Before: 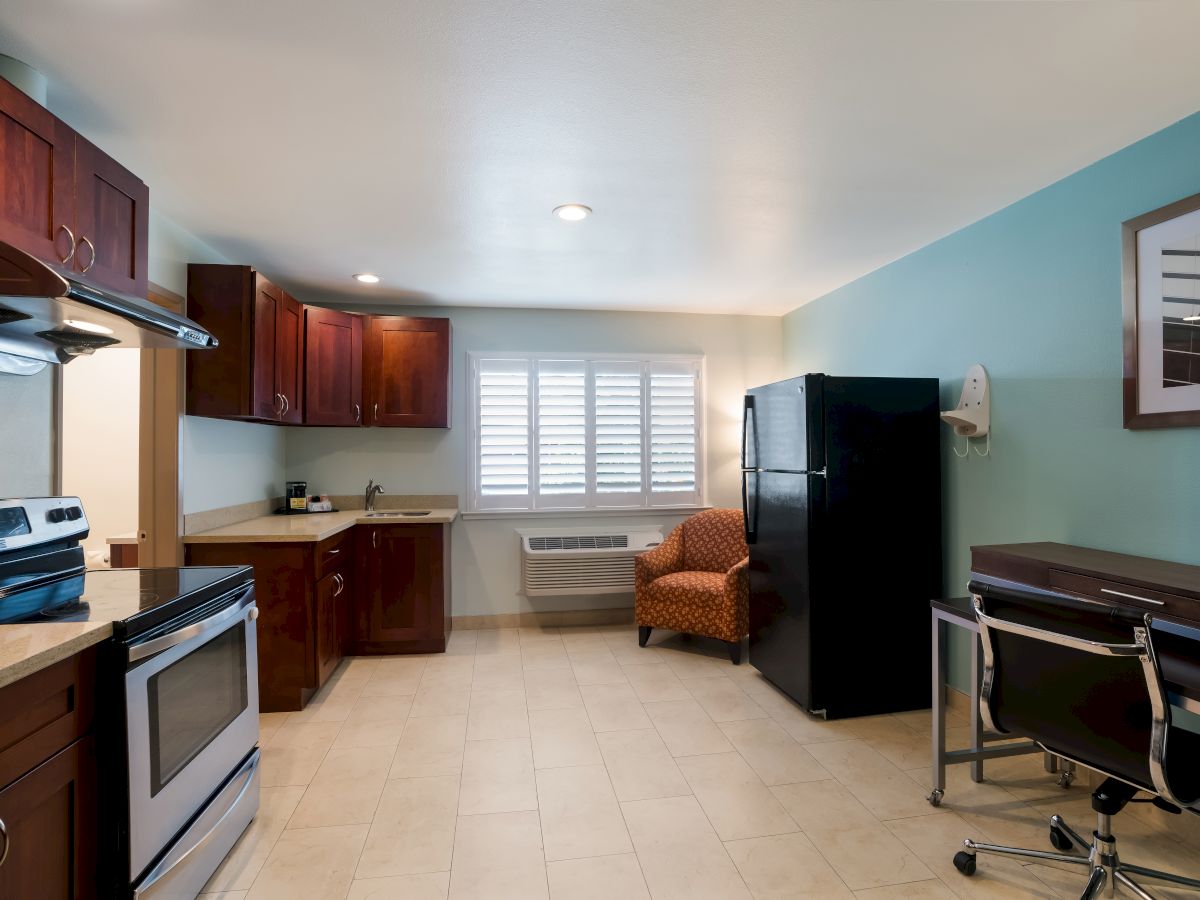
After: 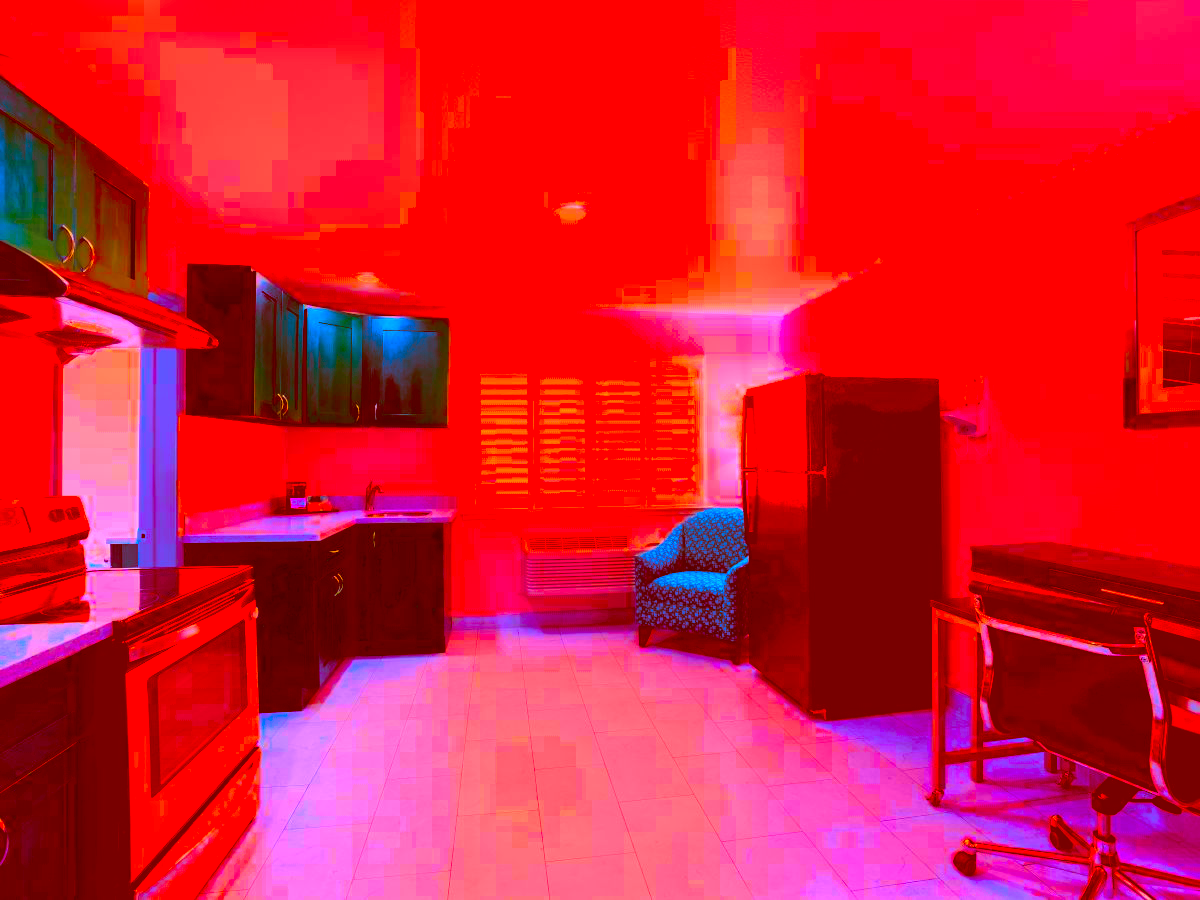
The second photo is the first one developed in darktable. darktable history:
exposure: compensate exposure bias true, compensate highlight preservation false
color correction: highlights a* -39.53, highlights b* -39.54, shadows a* -39.77, shadows b* -39.93, saturation -2.96
color balance rgb: linear chroma grading › shadows 16.994%, linear chroma grading › highlights 59.975%, linear chroma grading › global chroma 49.886%, perceptual saturation grading › global saturation 29.465%, global vibrance 20%
